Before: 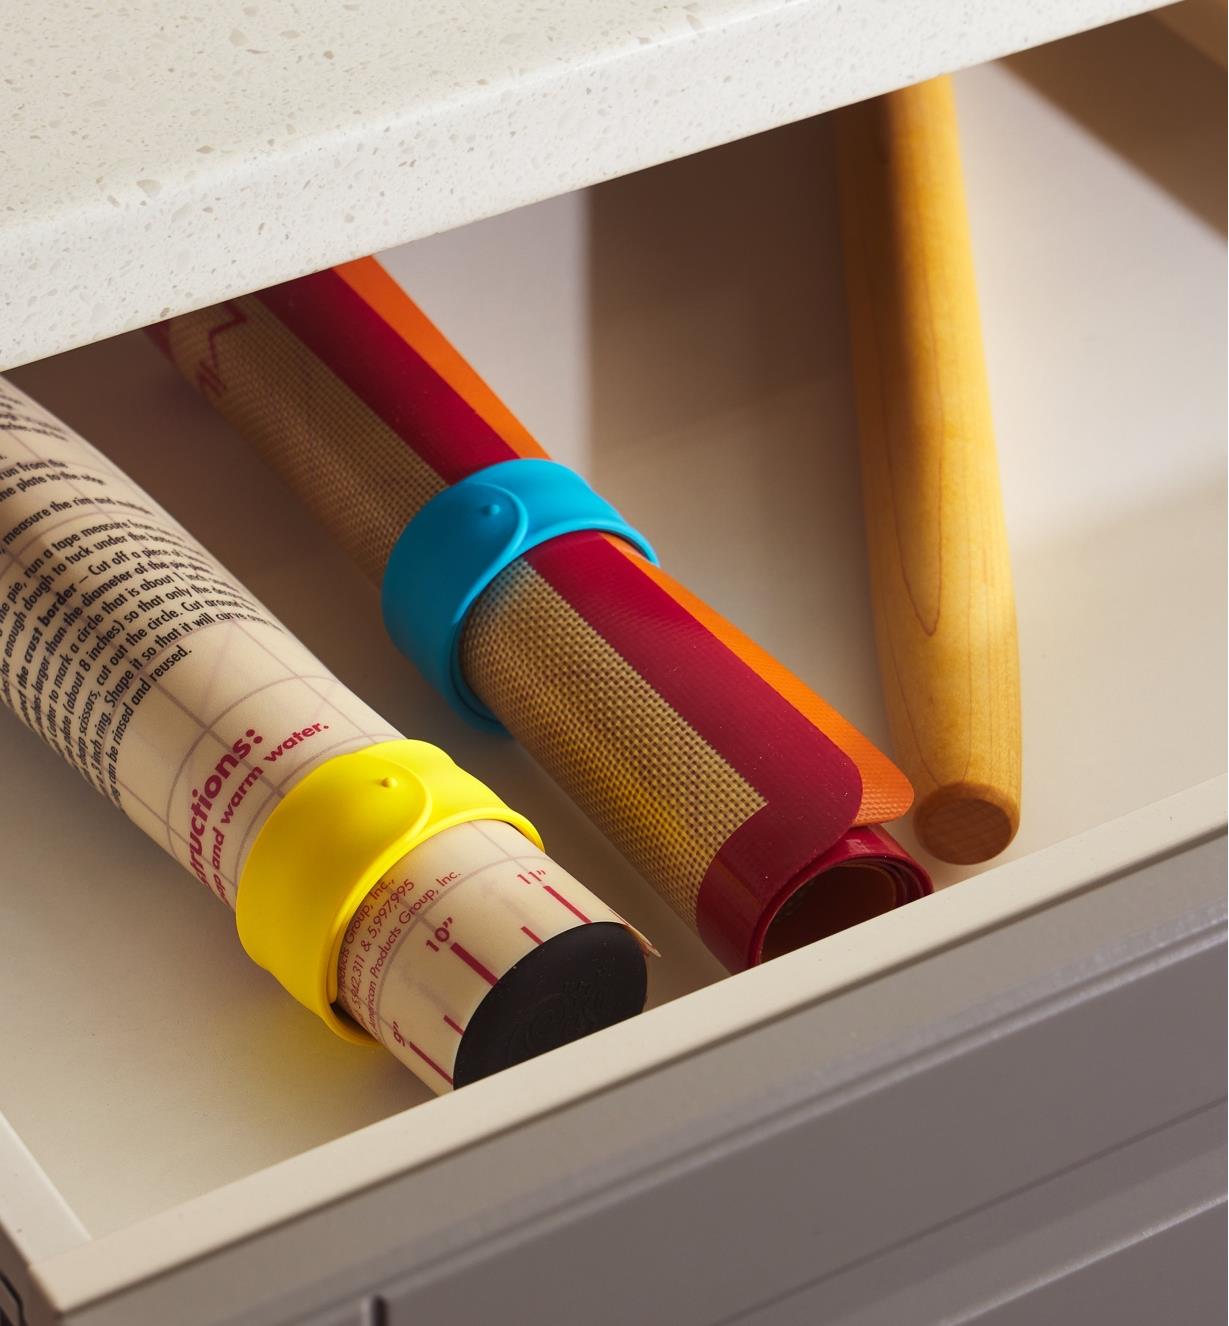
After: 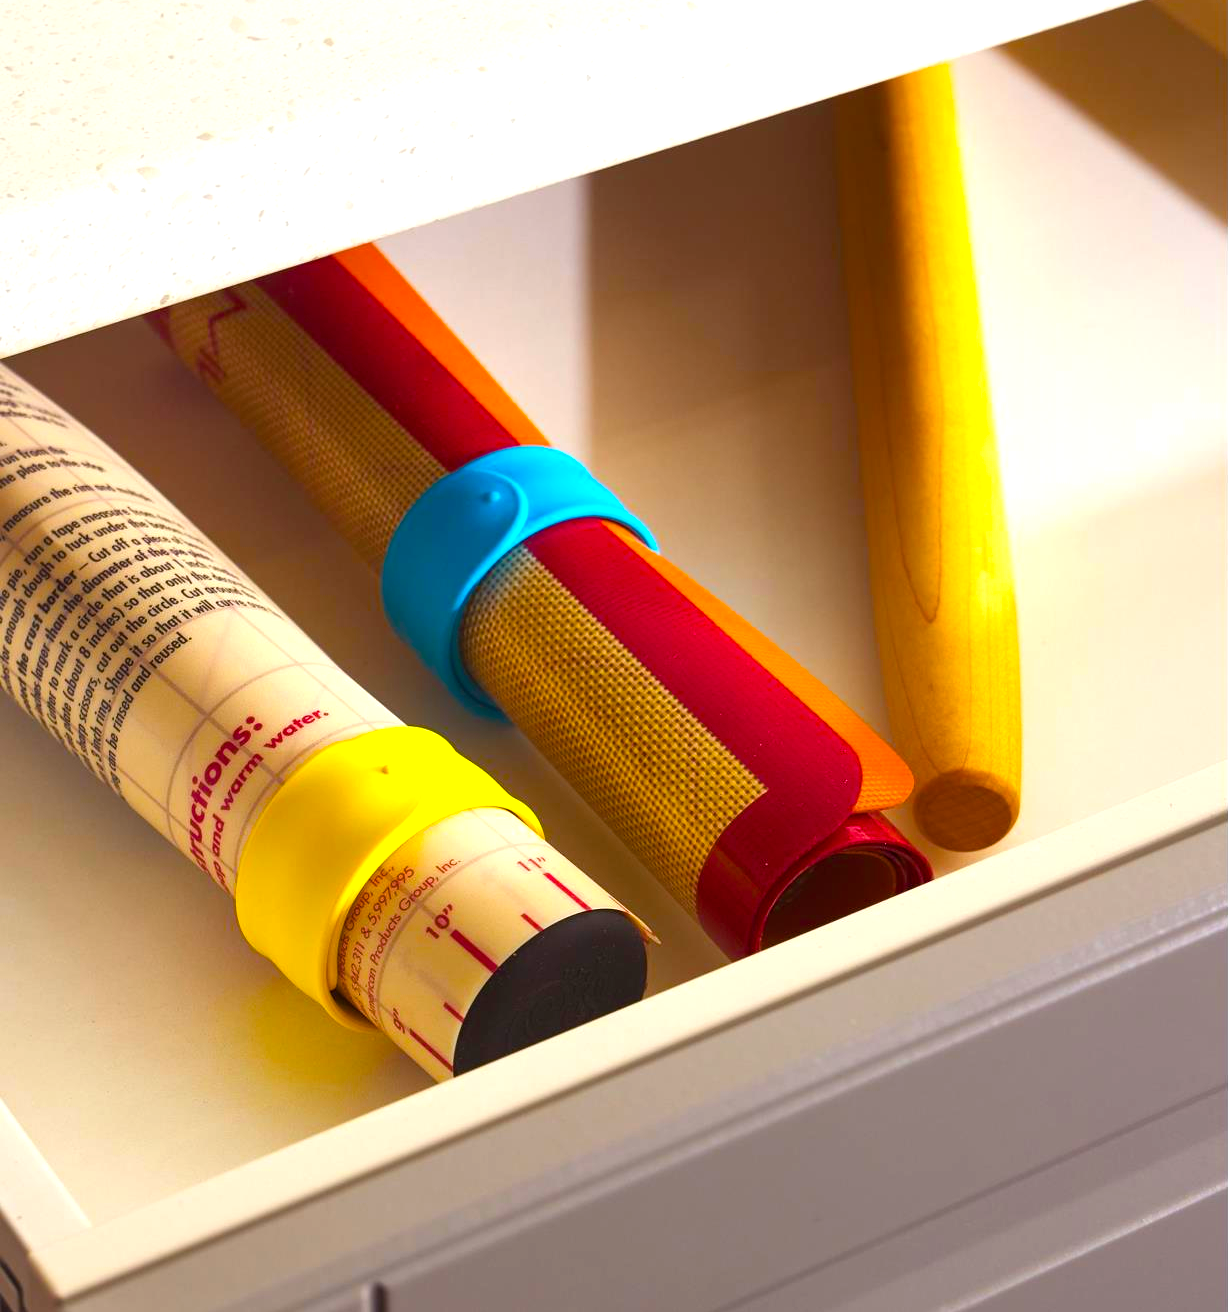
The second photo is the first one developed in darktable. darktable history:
crop: top 1.049%, right 0.001%
color balance rgb: linear chroma grading › global chroma 15%, perceptual saturation grading › global saturation 30%
exposure: black level correction 0, exposure 0.7 EV, compensate highlight preservation false
